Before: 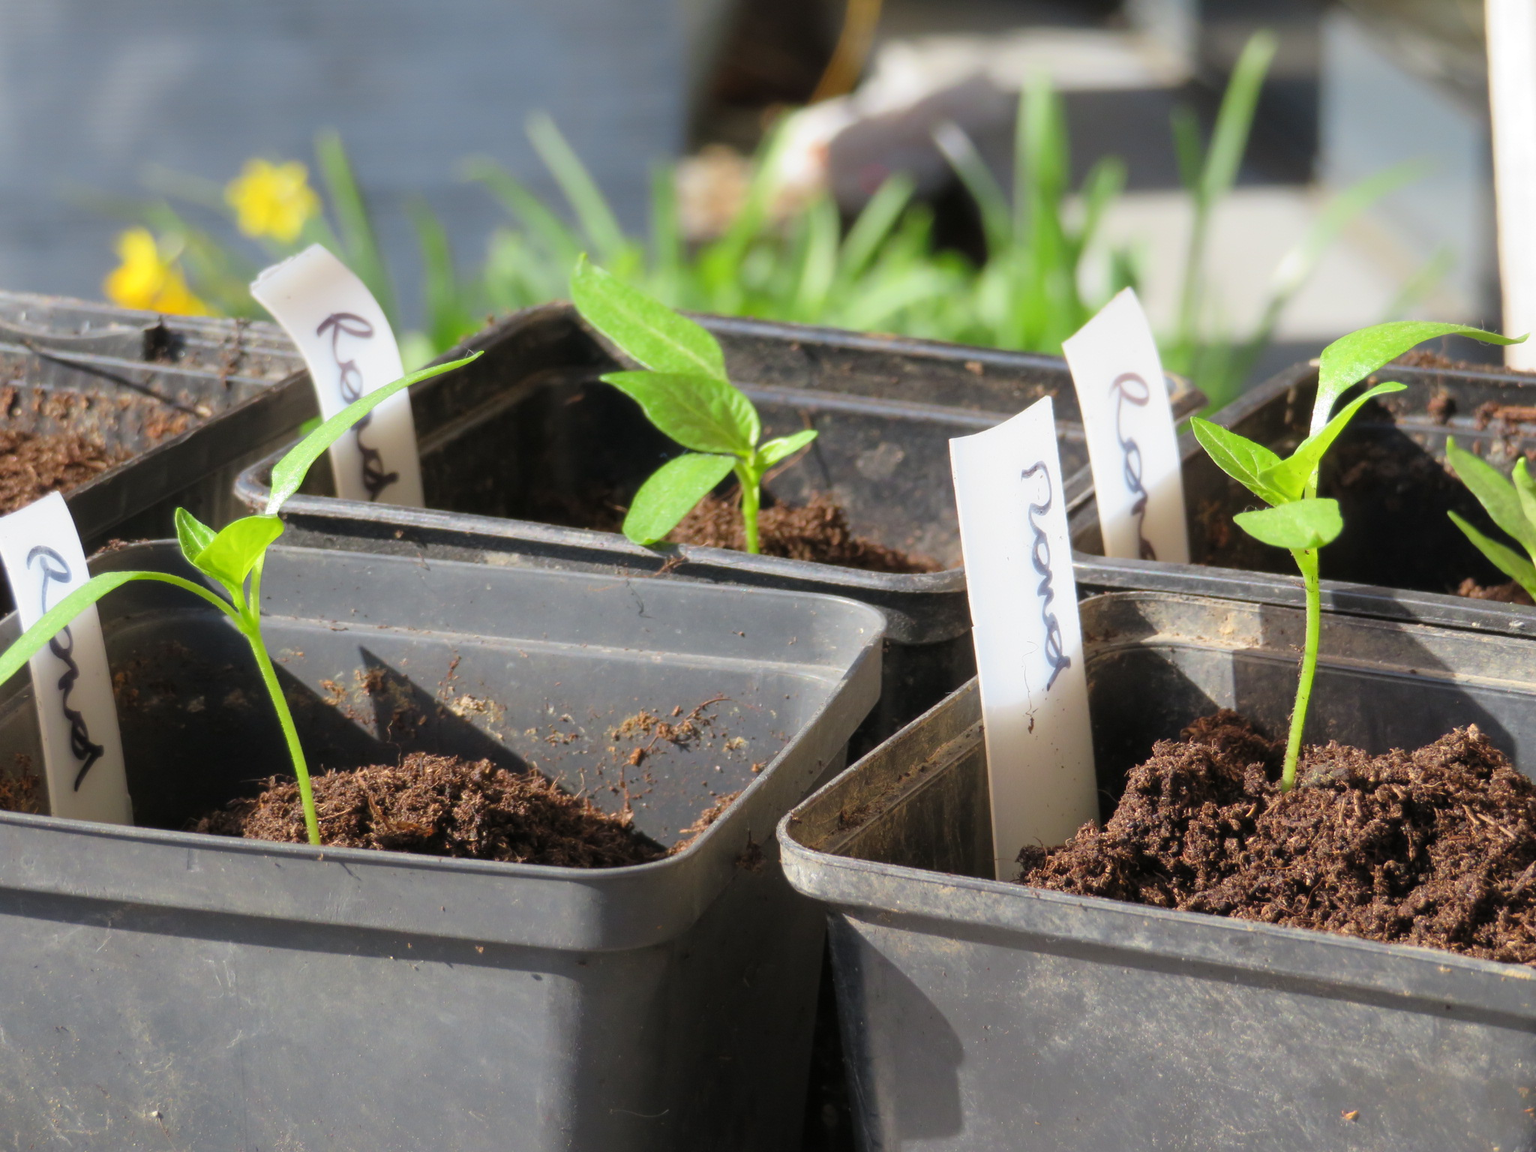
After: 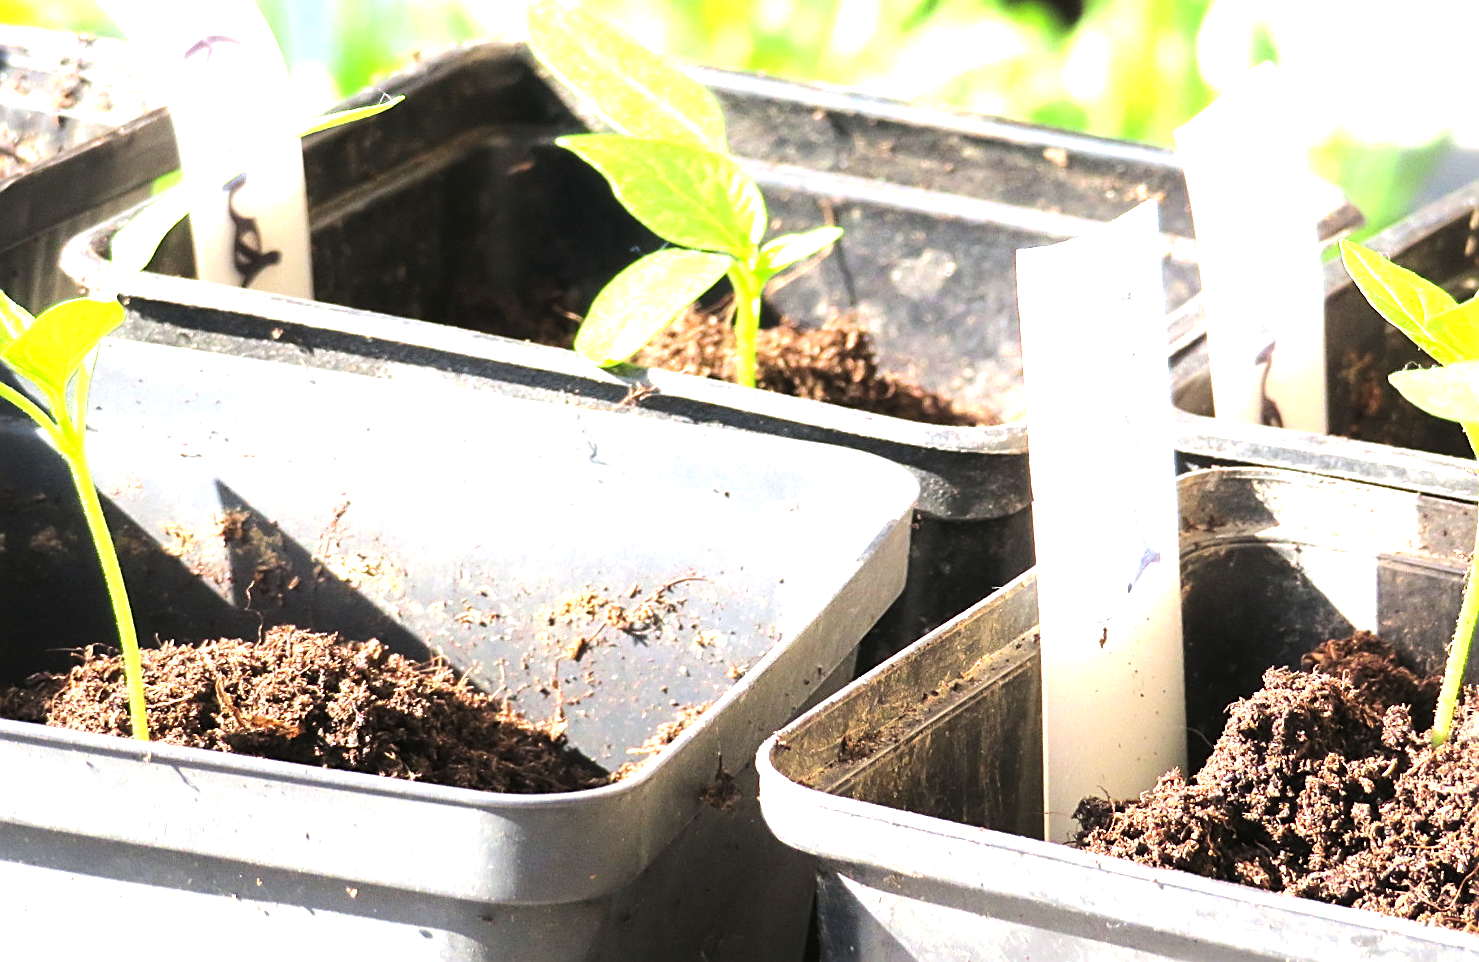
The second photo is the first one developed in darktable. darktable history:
sharpen: amount 0.75
exposure: black level correction 0, exposure 1.5 EV, compensate highlight preservation false
tone equalizer: -8 EV -0.75 EV, -7 EV -0.7 EV, -6 EV -0.6 EV, -5 EV -0.4 EV, -3 EV 0.4 EV, -2 EV 0.6 EV, -1 EV 0.7 EV, +0 EV 0.75 EV, edges refinement/feathering 500, mask exposure compensation -1.57 EV, preserve details no
crop and rotate: angle -3.37°, left 9.79%, top 20.73%, right 12.42%, bottom 11.82%
